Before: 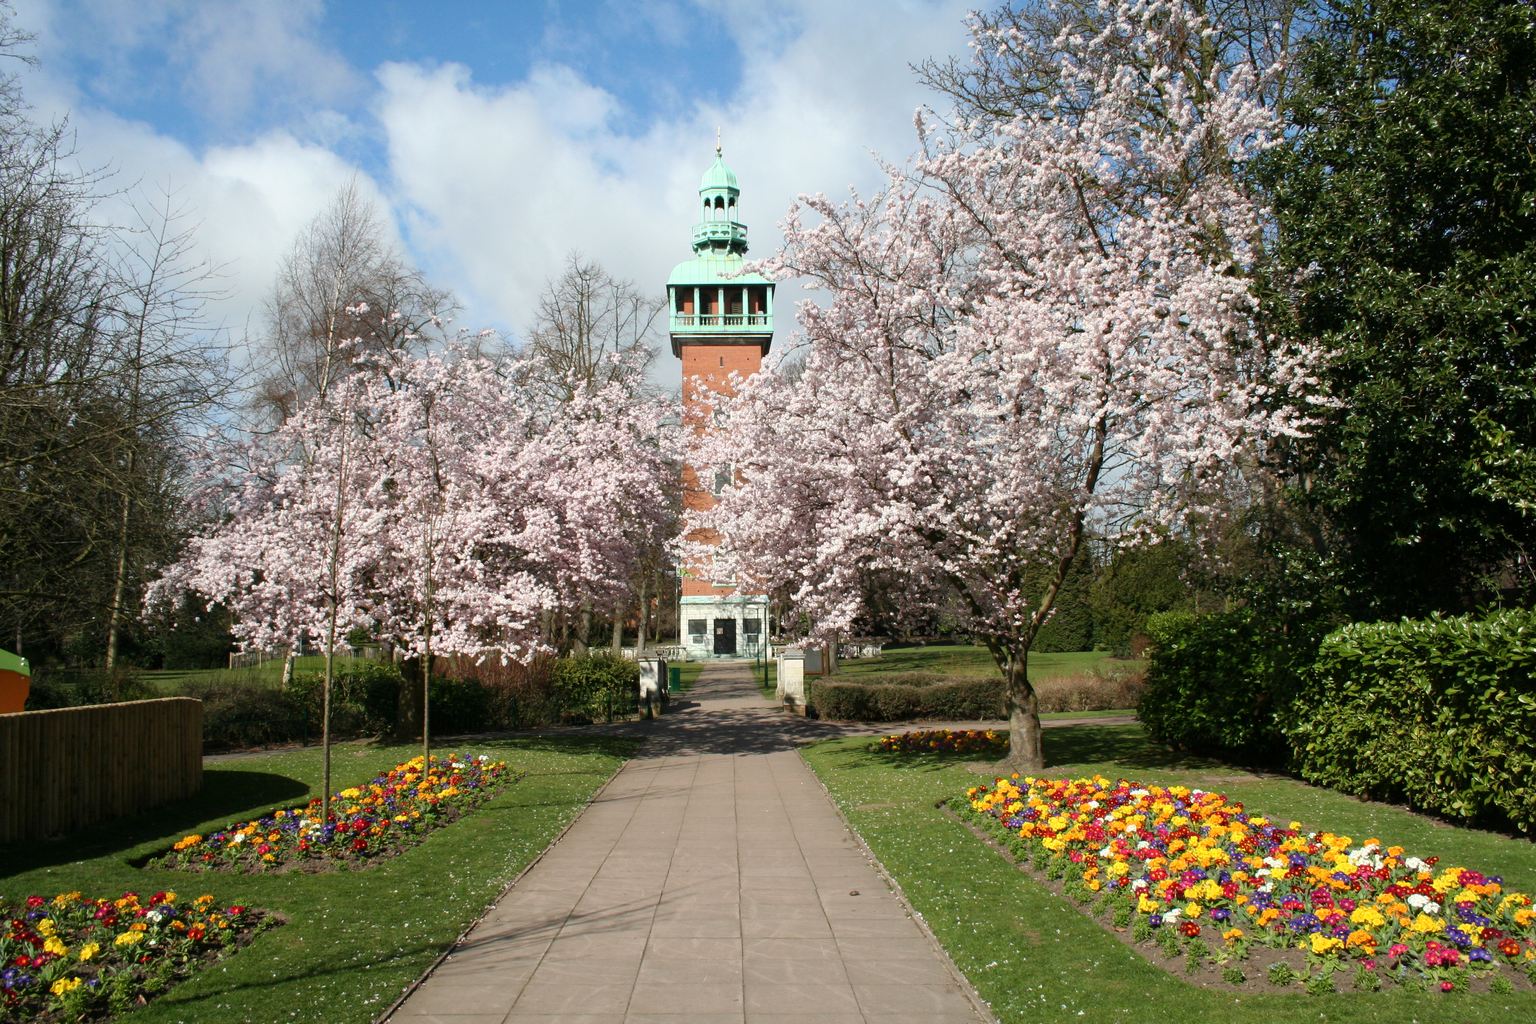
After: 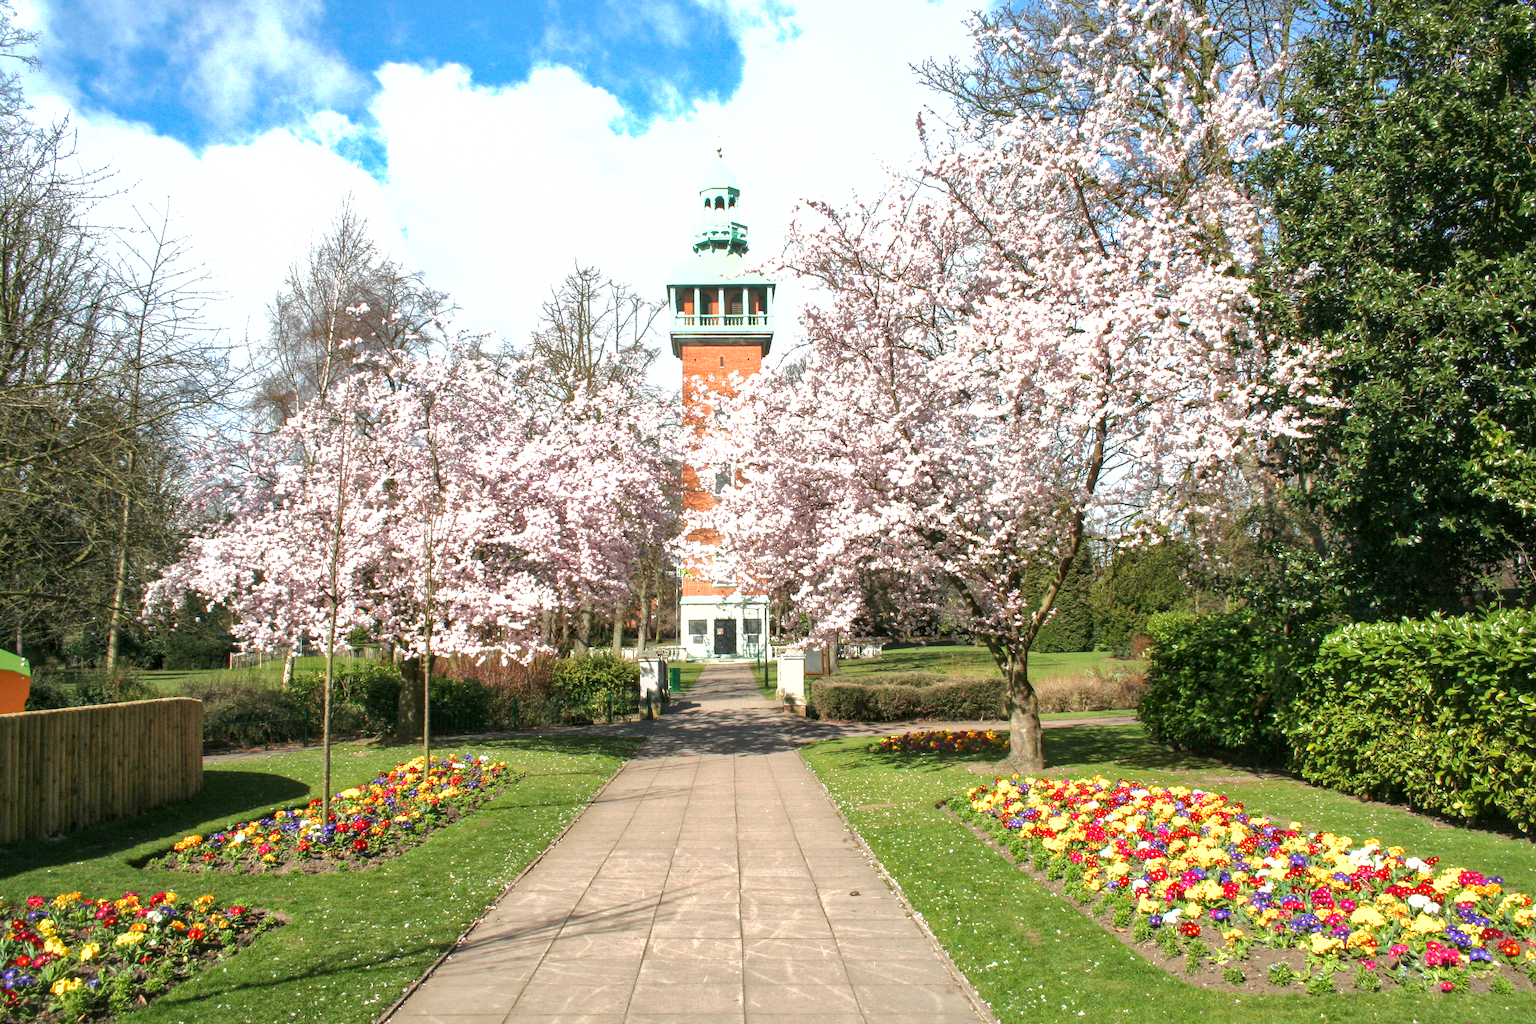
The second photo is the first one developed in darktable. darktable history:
base curve: curves: ch0 [(0, 0) (0.235, 0.266) (0.503, 0.496) (0.786, 0.72) (1, 1)]
exposure: black level correction 0, exposure 1.1 EV, compensate highlight preservation false
shadows and highlights: on, module defaults
grain: coarseness 0.09 ISO, strength 16.61%
local contrast: on, module defaults
